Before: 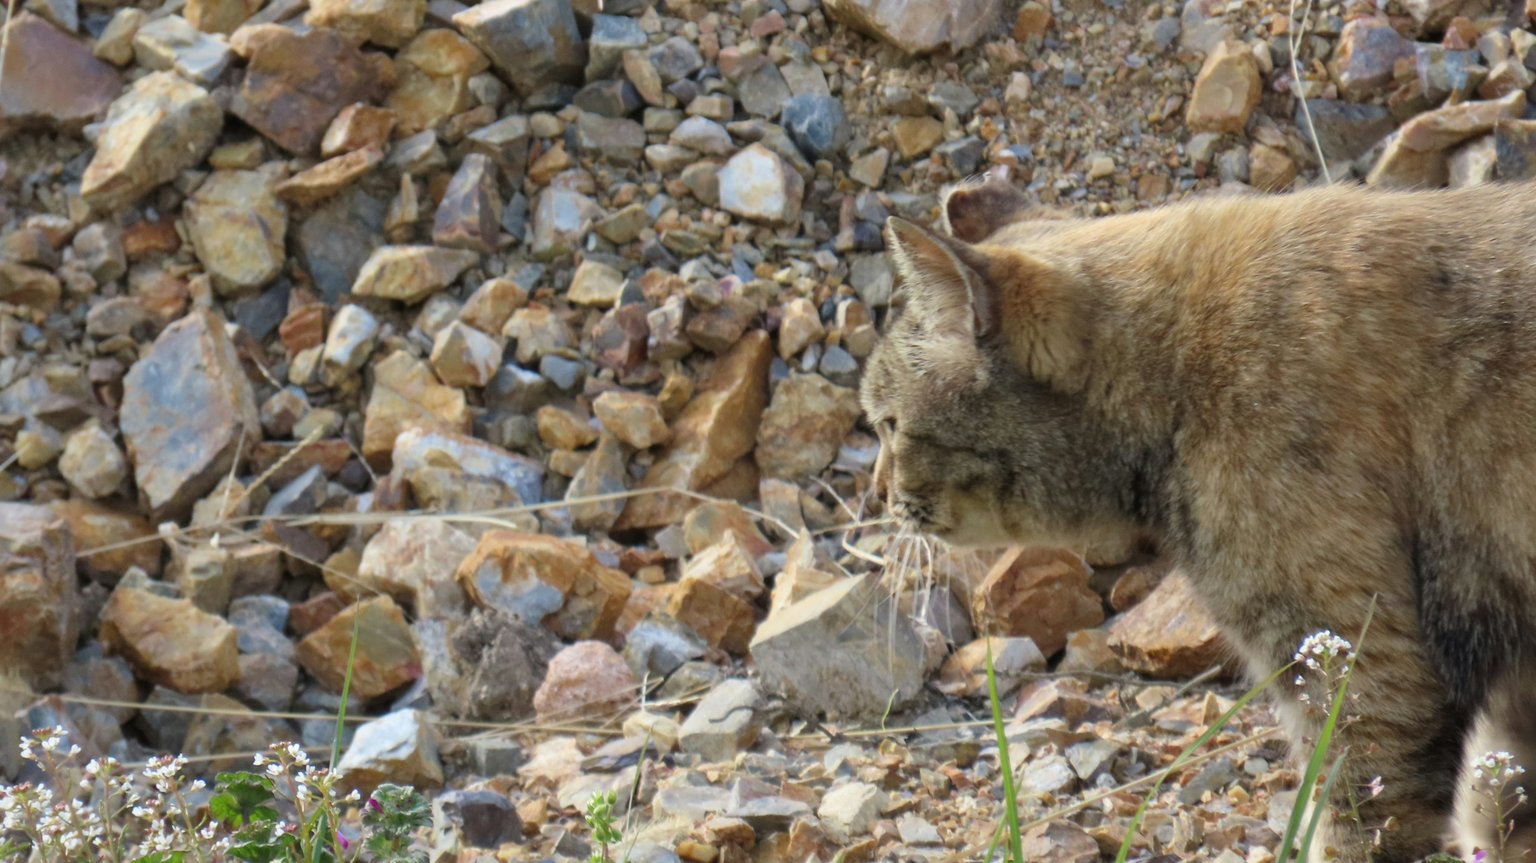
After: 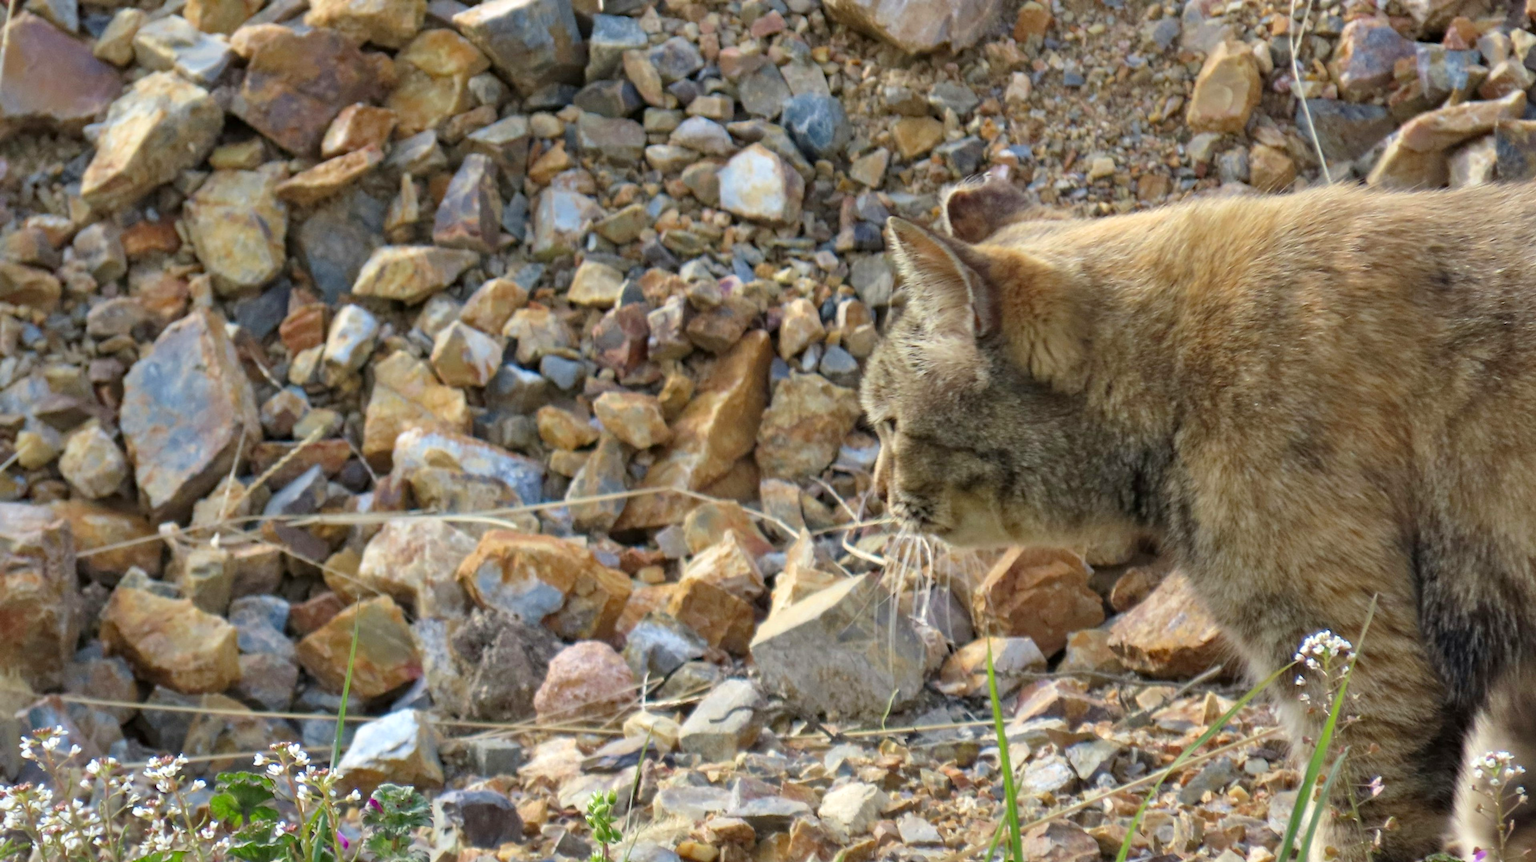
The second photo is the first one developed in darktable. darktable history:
exposure: black level correction 0.001, exposure 0.192 EV, compensate highlight preservation false
shadows and highlights: low approximation 0.01, soften with gaussian
haze removal: adaptive false
